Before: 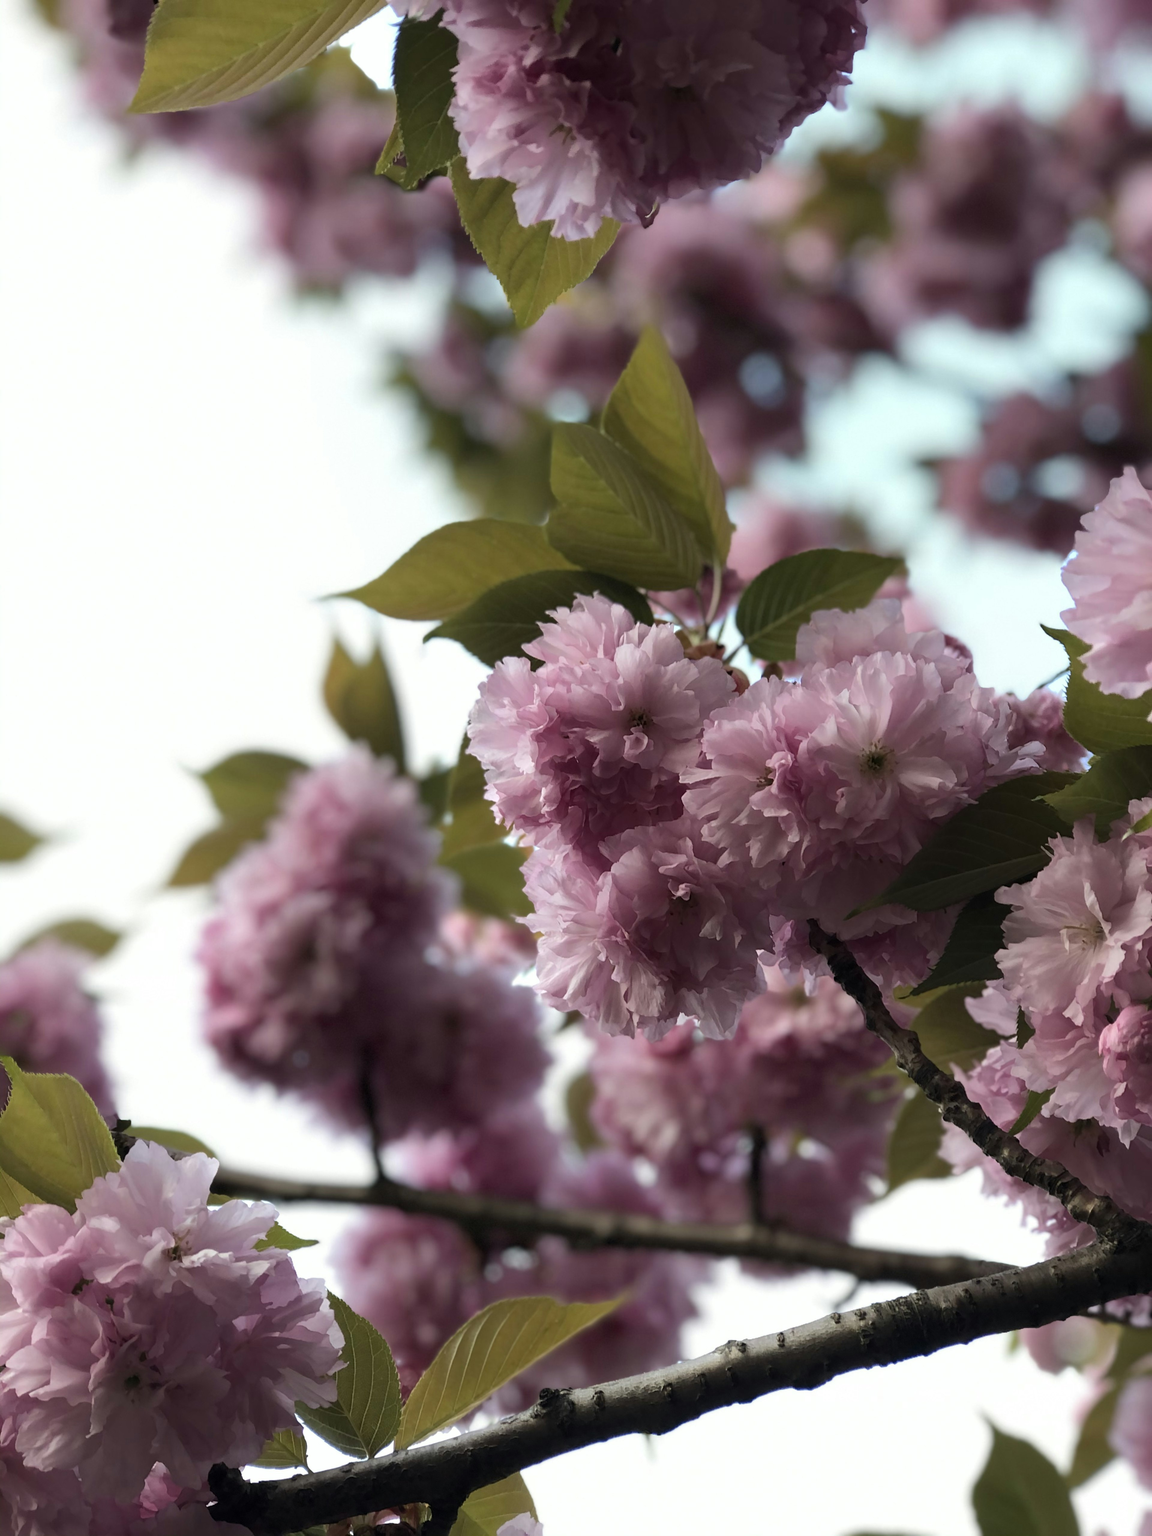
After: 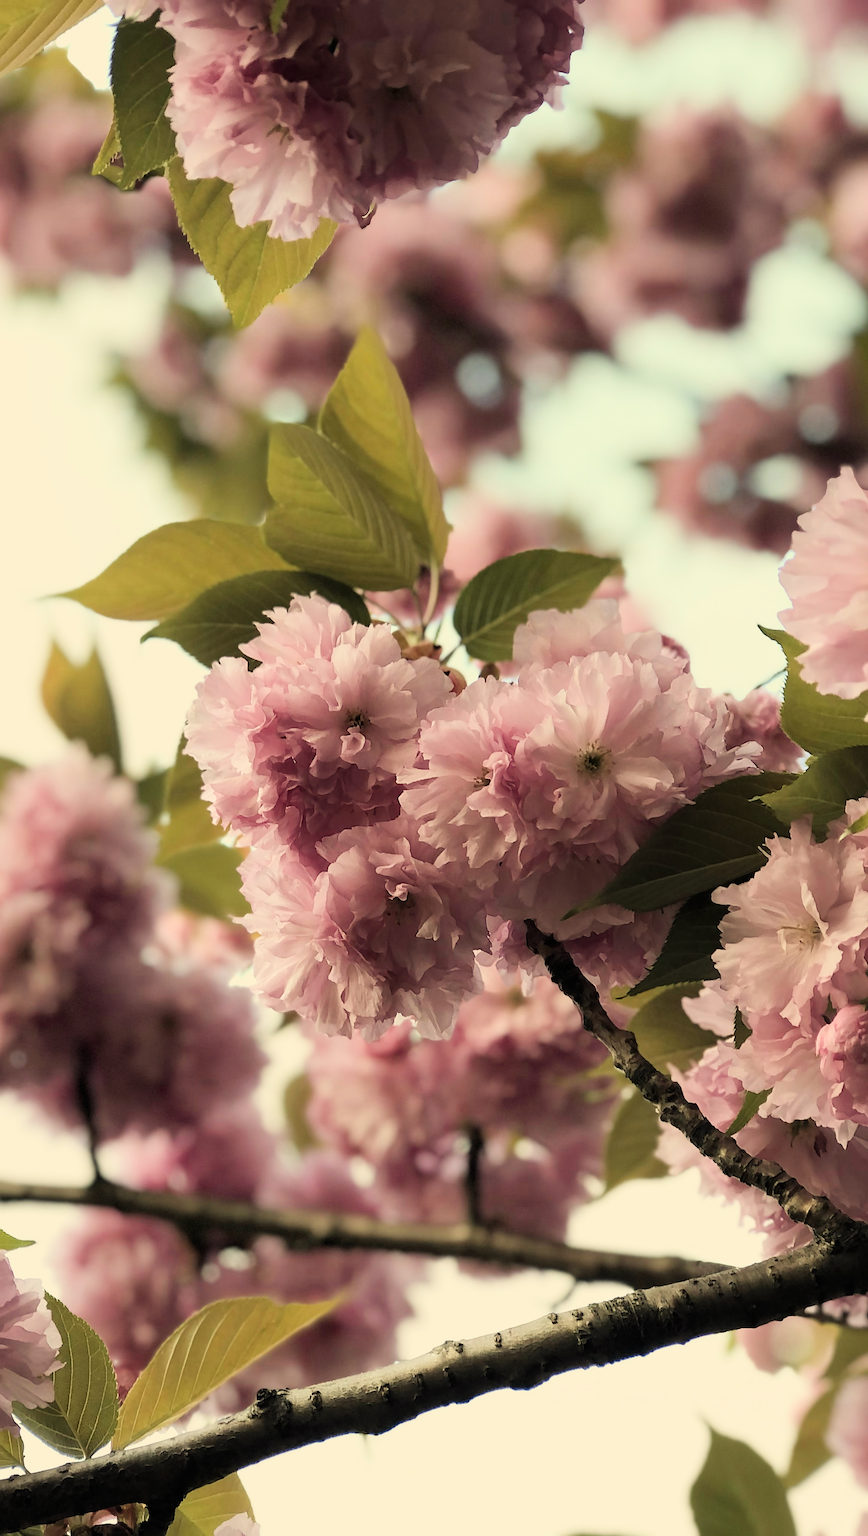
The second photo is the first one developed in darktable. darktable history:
exposure: black level correction 0, exposure 1.1 EV, compensate exposure bias true, compensate highlight preservation false
filmic rgb: black relative exposure -7.65 EV, white relative exposure 4.56 EV, hardness 3.61, contrast 1.05
crop and rotate: left 24.6%
white balance: red 1.08, blue 0.791
sharpen: radius 1.4, amount 1.25, threshold 0.7
